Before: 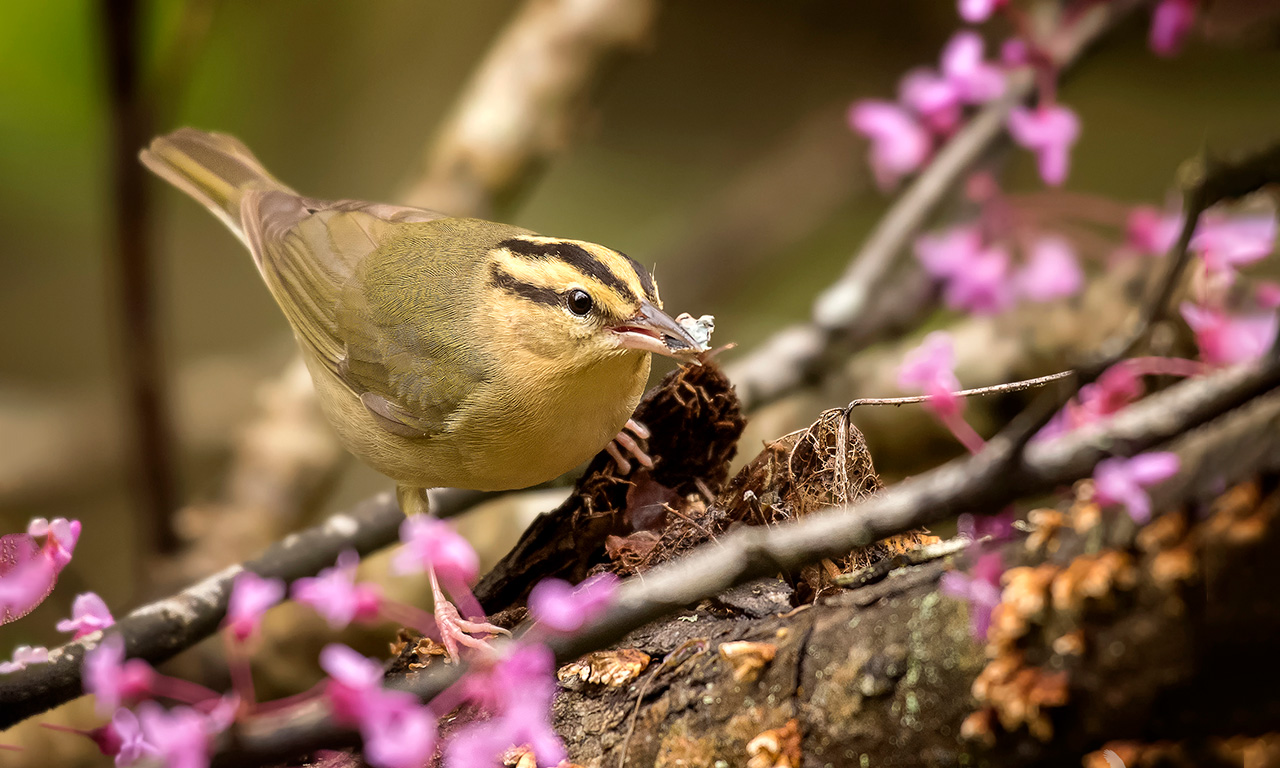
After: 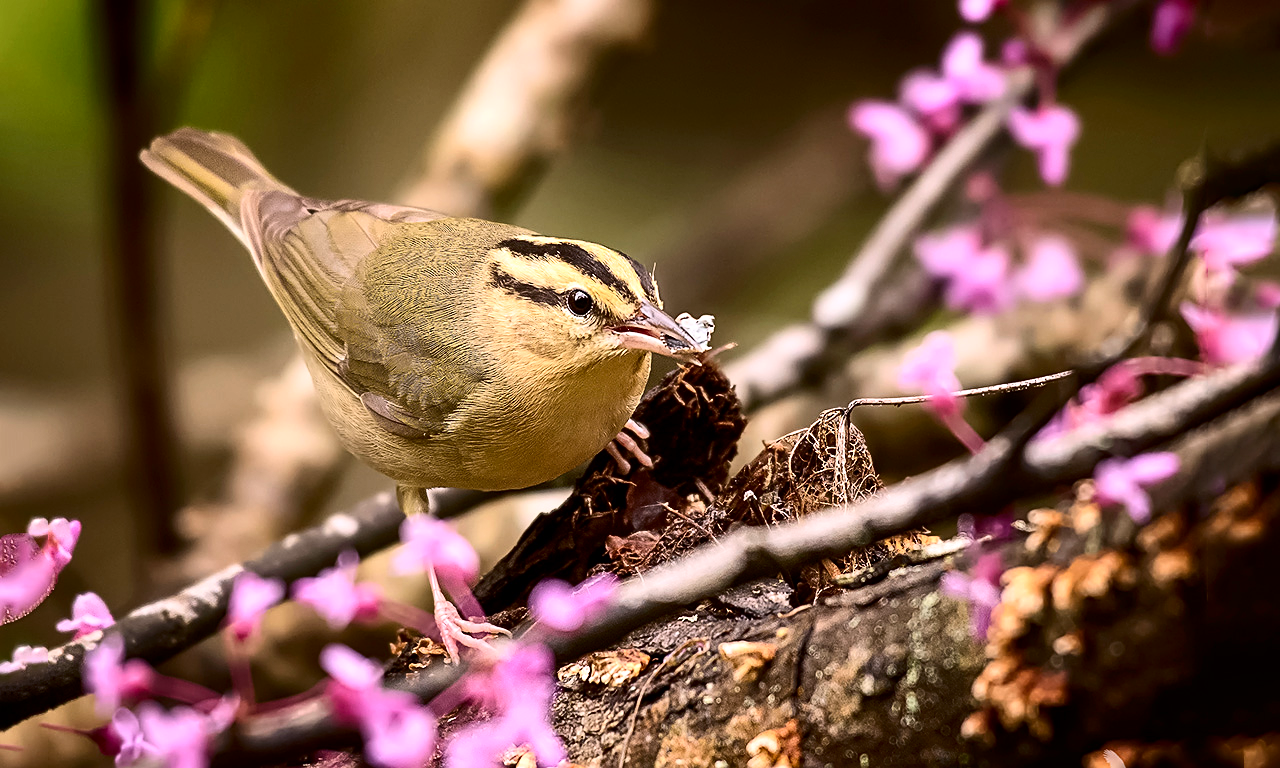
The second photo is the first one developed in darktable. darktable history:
contrast brightness saturation: contrast 0.28
sharpen: on, module defaults
white balance: red 1.05, blue 1.072
